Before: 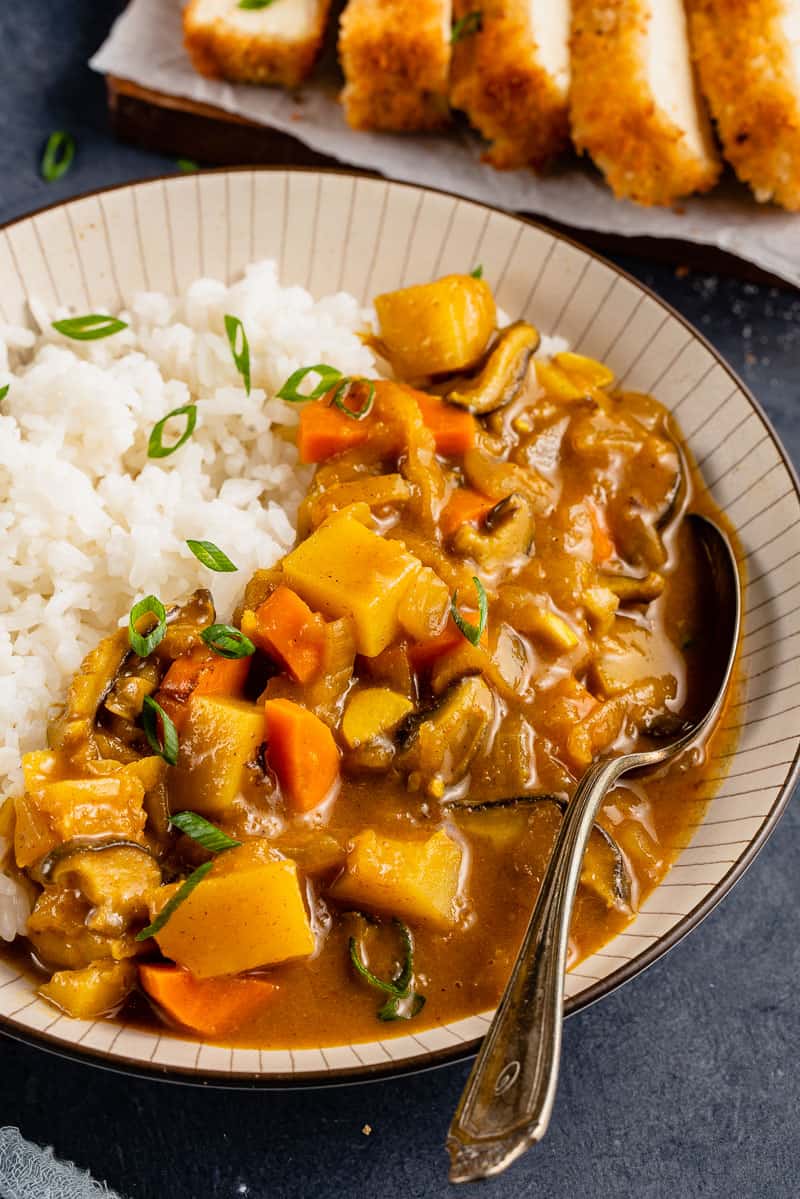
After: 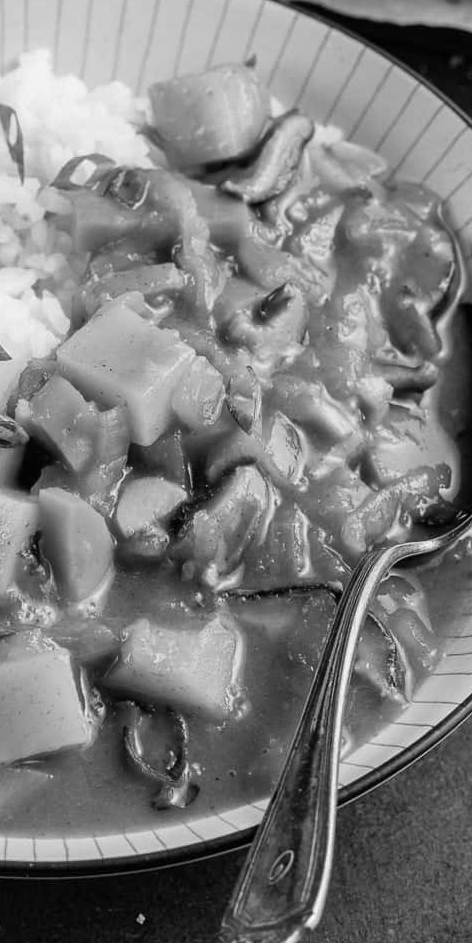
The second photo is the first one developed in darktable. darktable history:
crop and rotate: left 28.256%, top 17.734%, right 12.656%, bottom 3.573%
monochrome: on, module defaults
